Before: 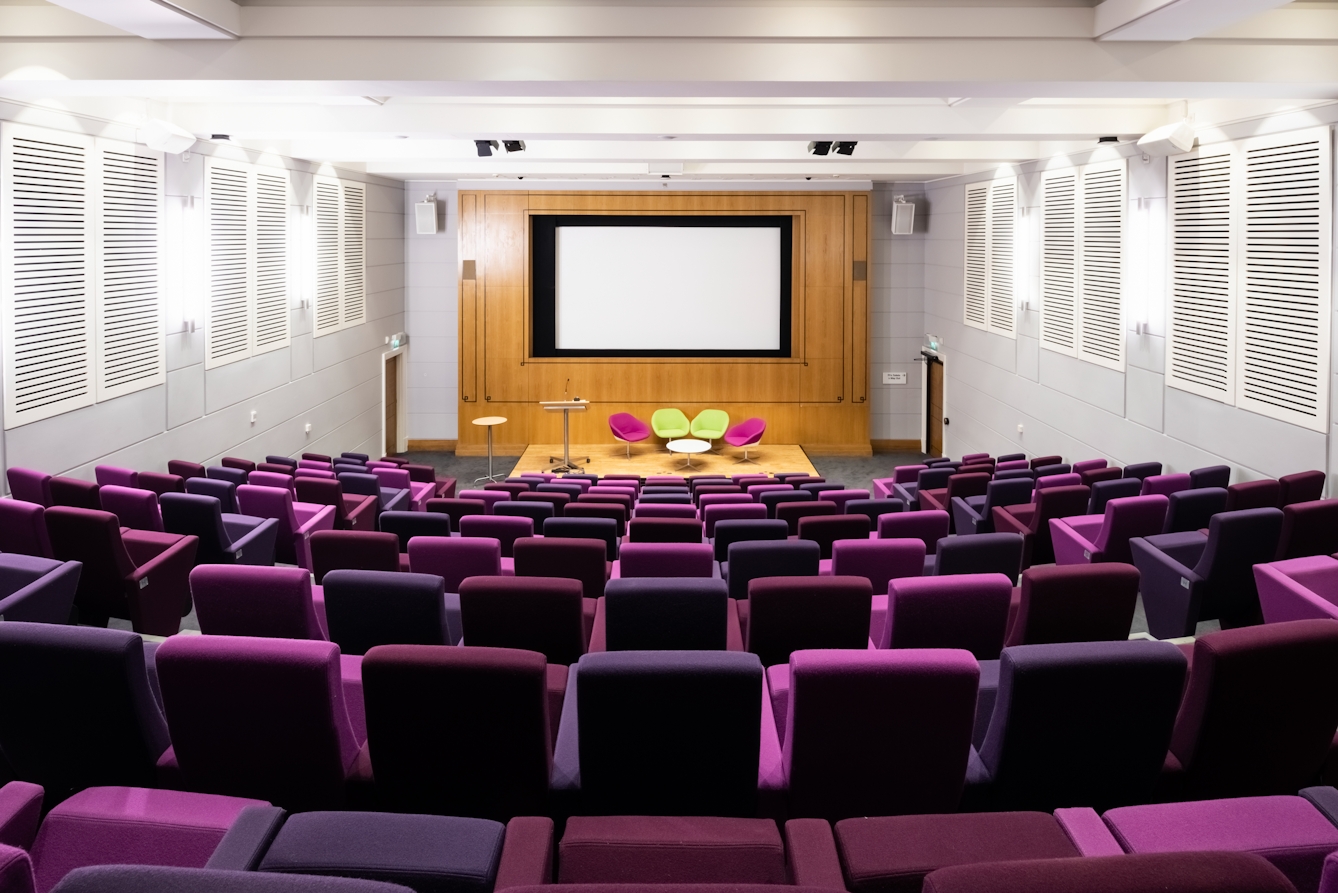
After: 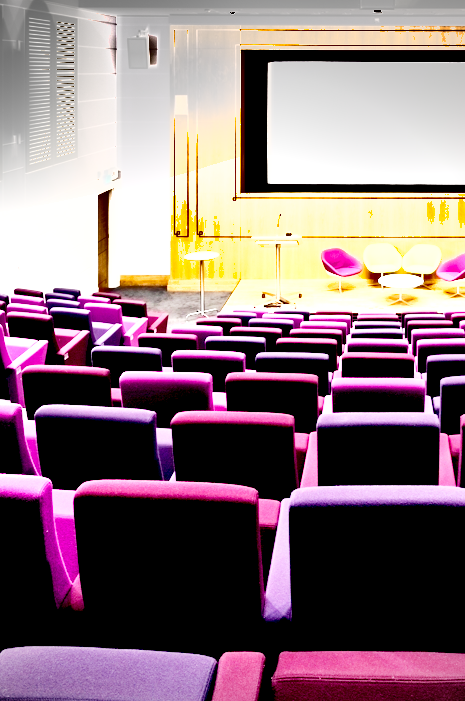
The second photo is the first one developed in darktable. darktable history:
shadows and highlights: shadows 24.46, highlights -79.4, soften with gaussian
crop and rotate: left 21.542%, top 18.524%, right 43.697%, bottom 2.968%
tone curve: curves: ch0 [(0, 0) (0.055, 0.057) (0.258, 0.307) (0.434, 0.543) (0.517, 0.657) (0.745, 0.874) (1, 1)]; ch1 [(0, 0) (0.346, 0.307) (0.418, 0.383) (0.46, 0.439) (0.482, 0.493) (0.502, 0.497) (0.517, 0.506) (0.55, 0.561) (0.588, 0.61) (0.646, 0.688) (1, 1)]; ch2 [(0, 0) (0.346, 0.34) (0.431, 0.45) (0.485, 0.499) (0.5, 0.503) (0.527, 0.508) (0.545, 0.562) (0.679, 0.706) (1, 1)], preserve colors none
exposure: black level correction 0.016, exposure 1.763 EV, compensate highlight preservation false
tone equalizer: -8 EV -0.423 EV, -7 EV -0.388 EV, -6 EV -0.321 EV, -5 EV -0.239 EV, -3 EV 0.239 EV, -2 EV 0.362 EV, -1 EV 0.401 EV, +0 EV 0.402 EV
vignetting: fall-off radius 61.01%, unbound false
